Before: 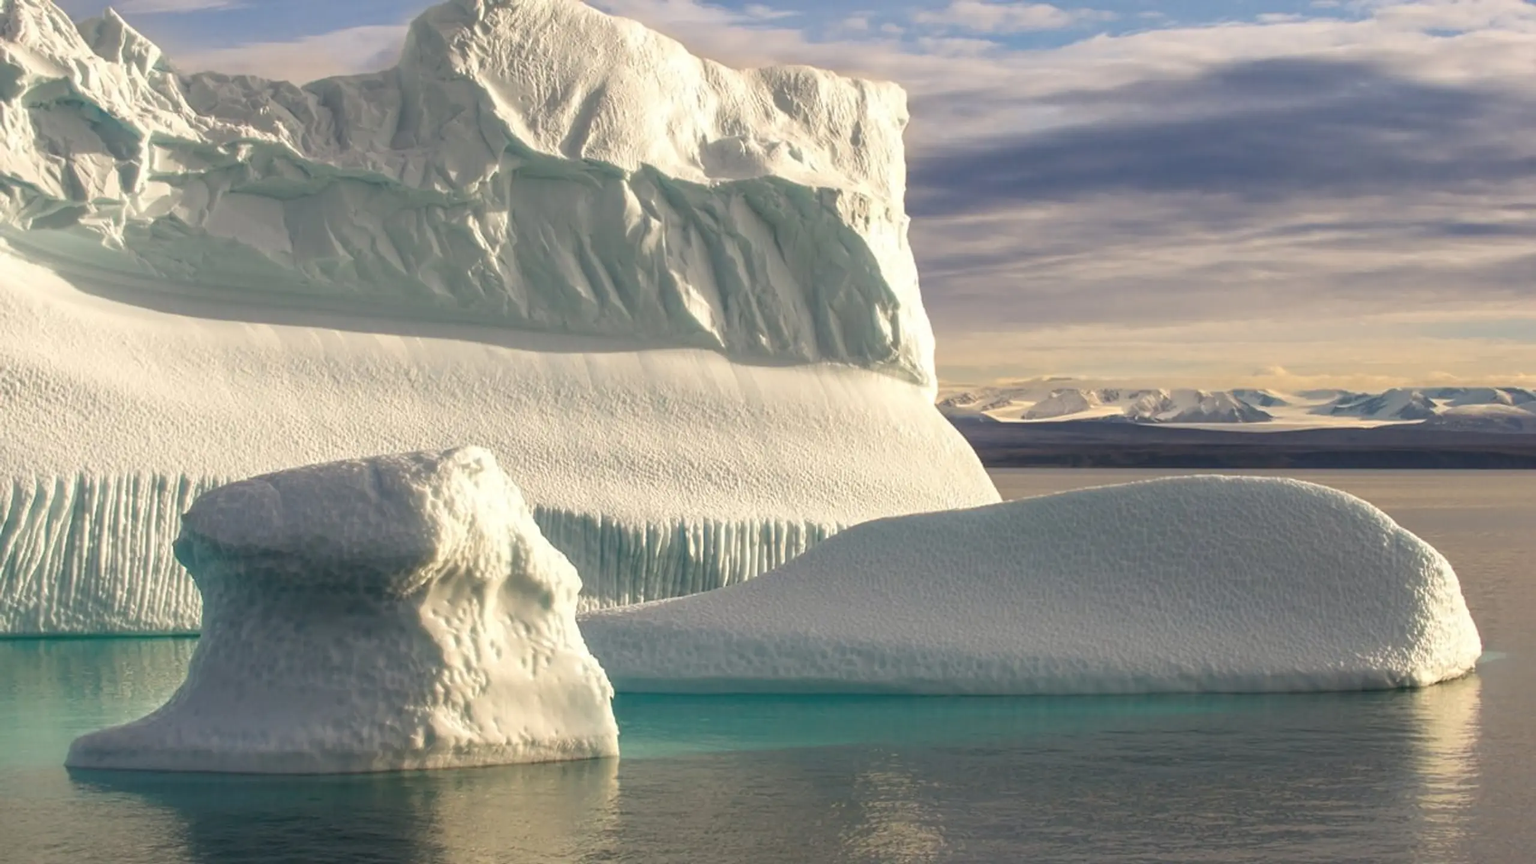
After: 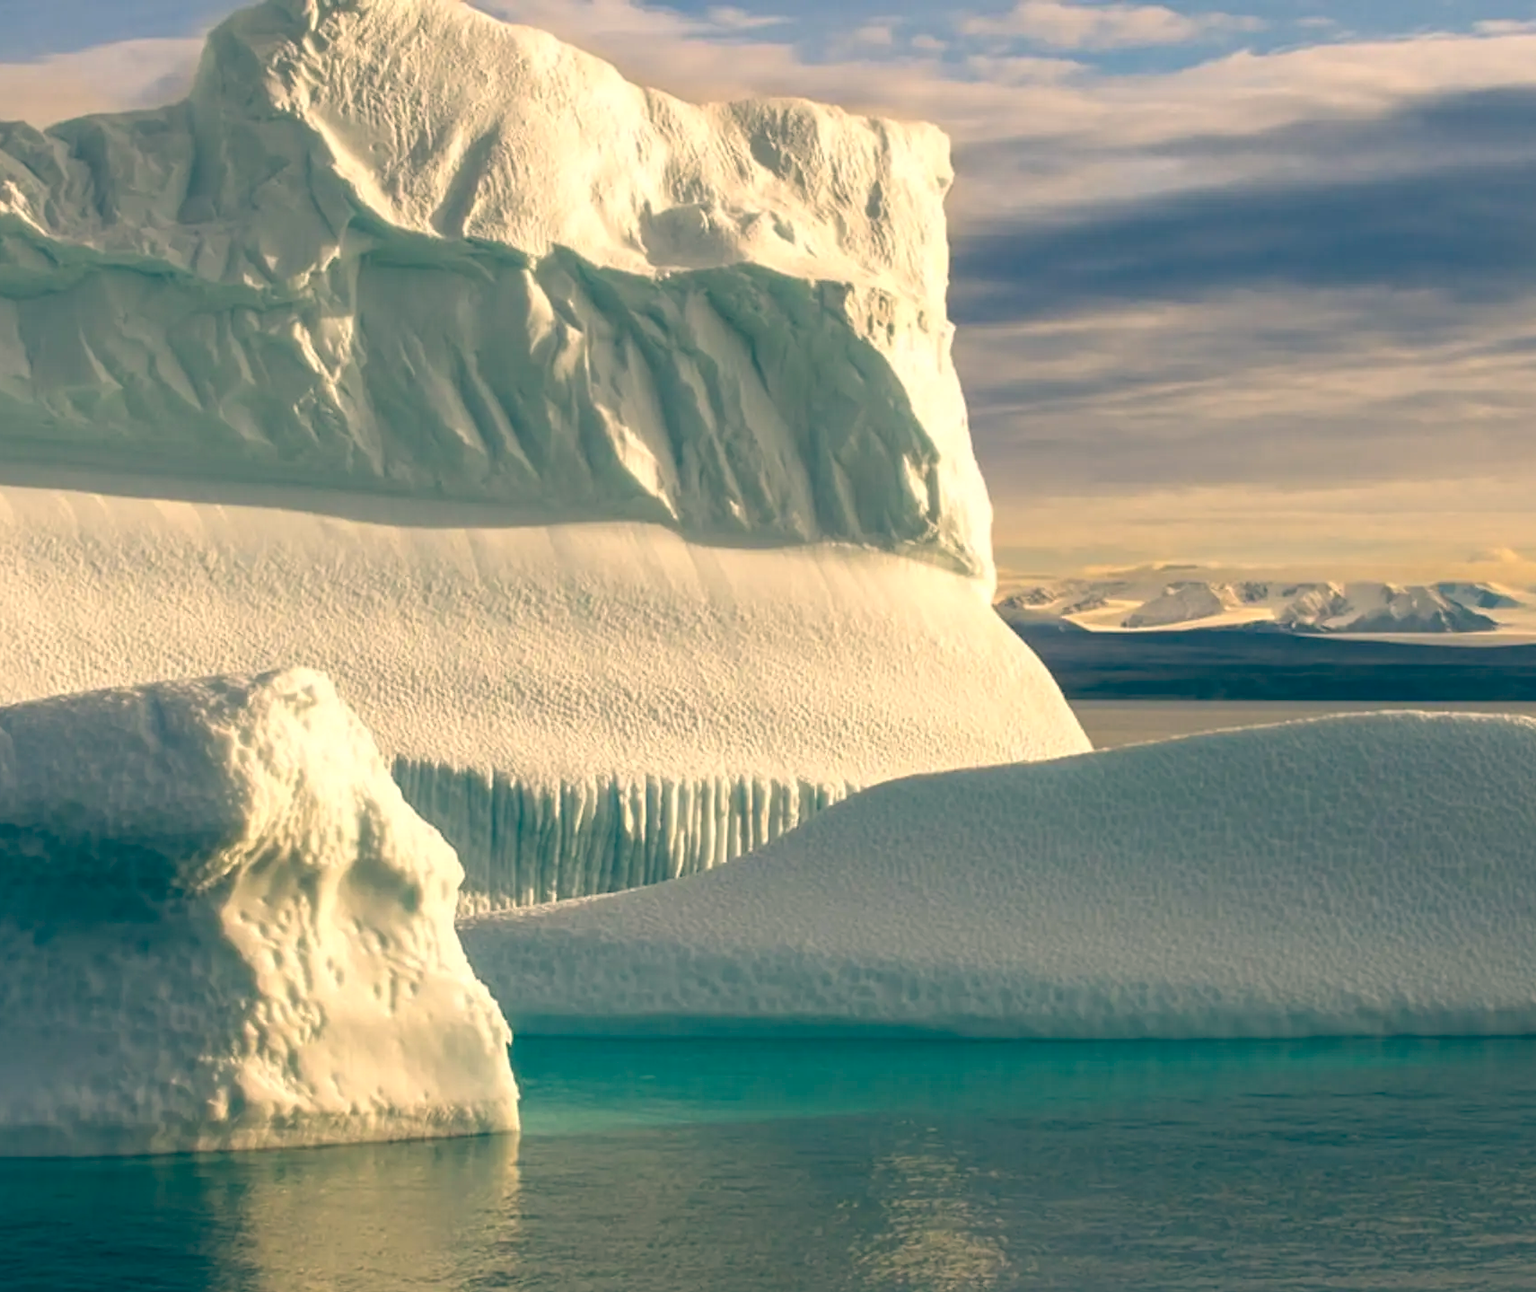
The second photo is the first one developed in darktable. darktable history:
color balance: lift [1.005, 0.99, 1.007, 1.01], gamma [1, 0.979, 1.011, 1.021], gain [0.923, 1.098, 1.025, 0.902], input saturation 90.45%, contrast 7.73%, output saturation 105.91%
color balance rgb: shadows lift › hue 87.51°, highlights gain › chroma 0.68%, highlights gain › hue 55.1°, global offset › chroma 0.13%, global offset › hue 253.66°, linear chroma grading › global chroma 0.5%, perceptual saturation grading › global saturation 16.38%
crop and rotate: left 17.732%, right 15.423%
